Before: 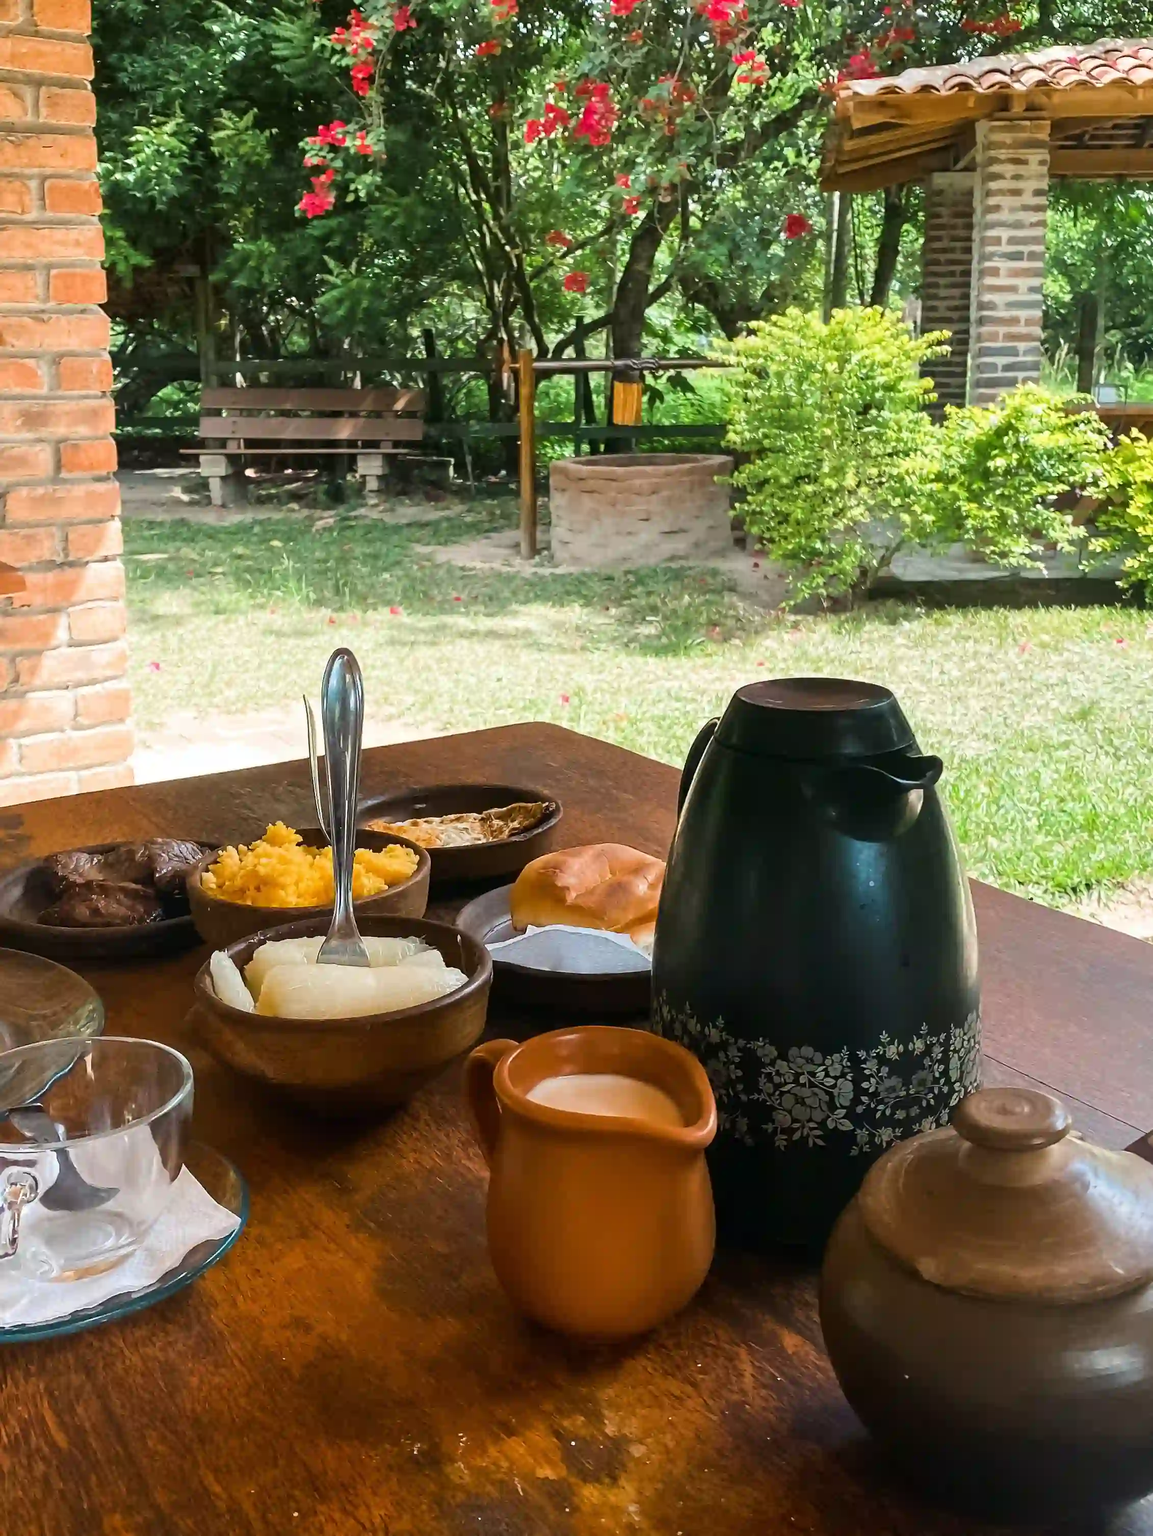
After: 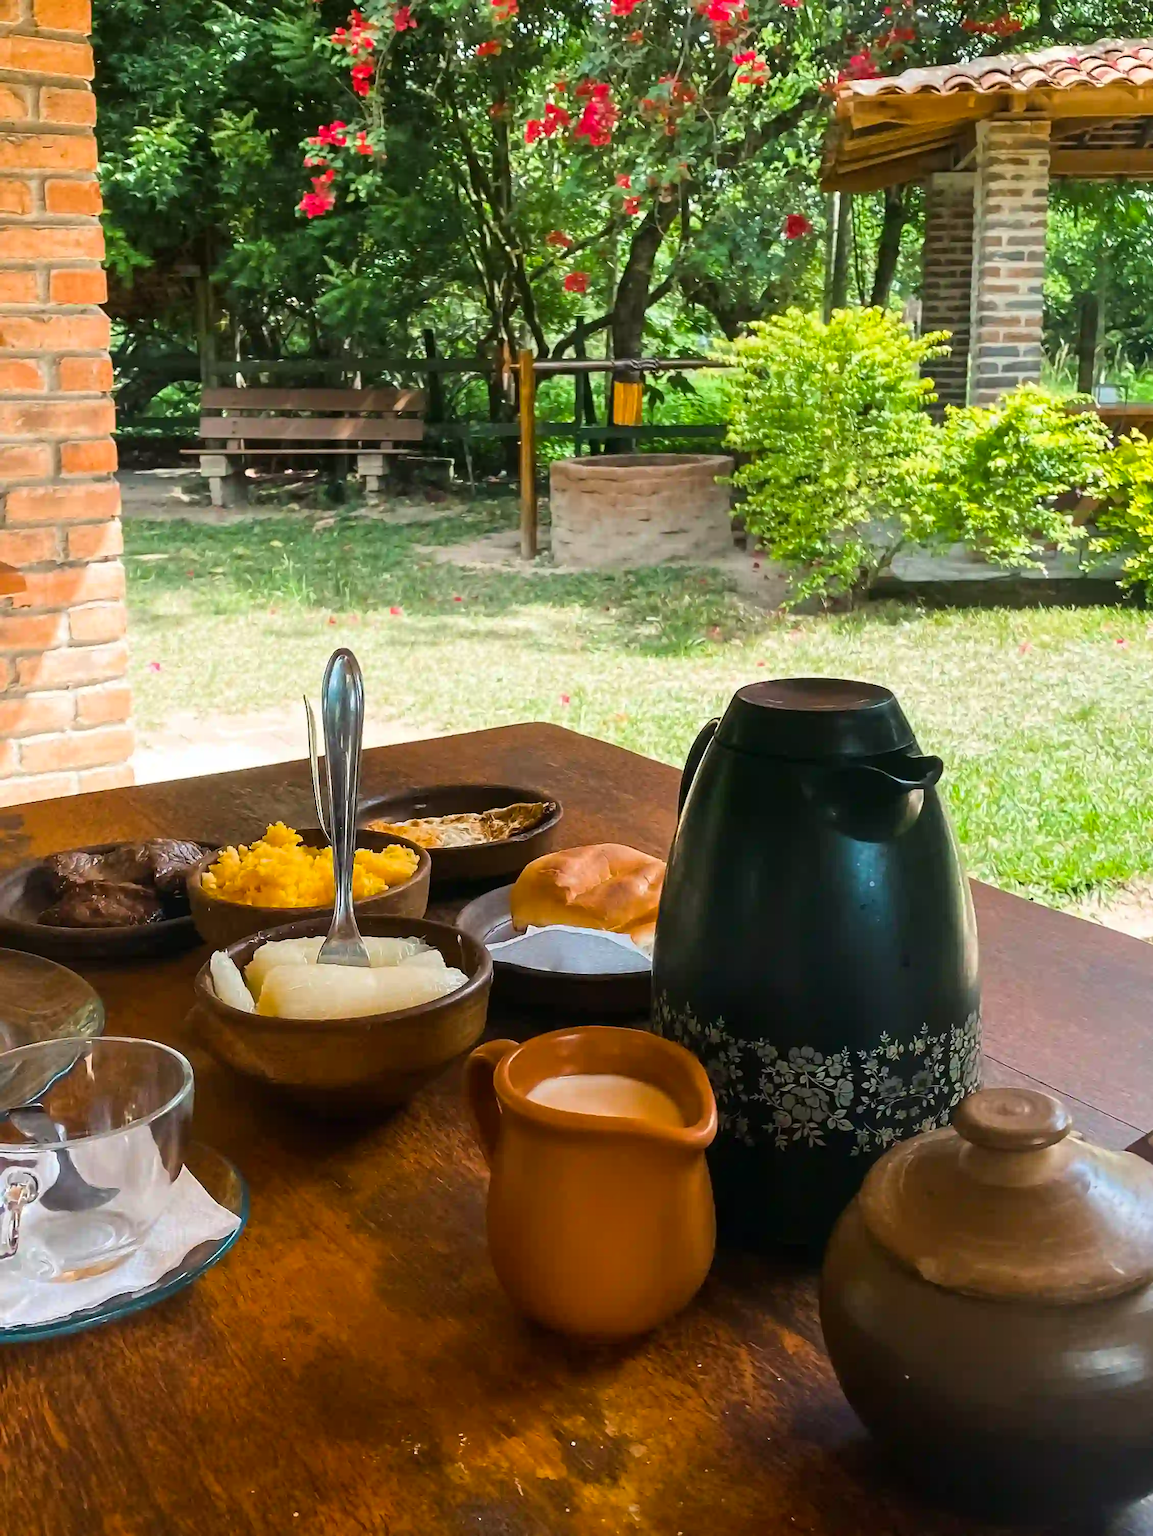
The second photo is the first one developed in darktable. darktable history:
color balance rgb: linear chroma grading › shadows -9.804%, linear chroma grading › global chroma 20.301%, perceptual saturation grading › global saturation 0.026%
